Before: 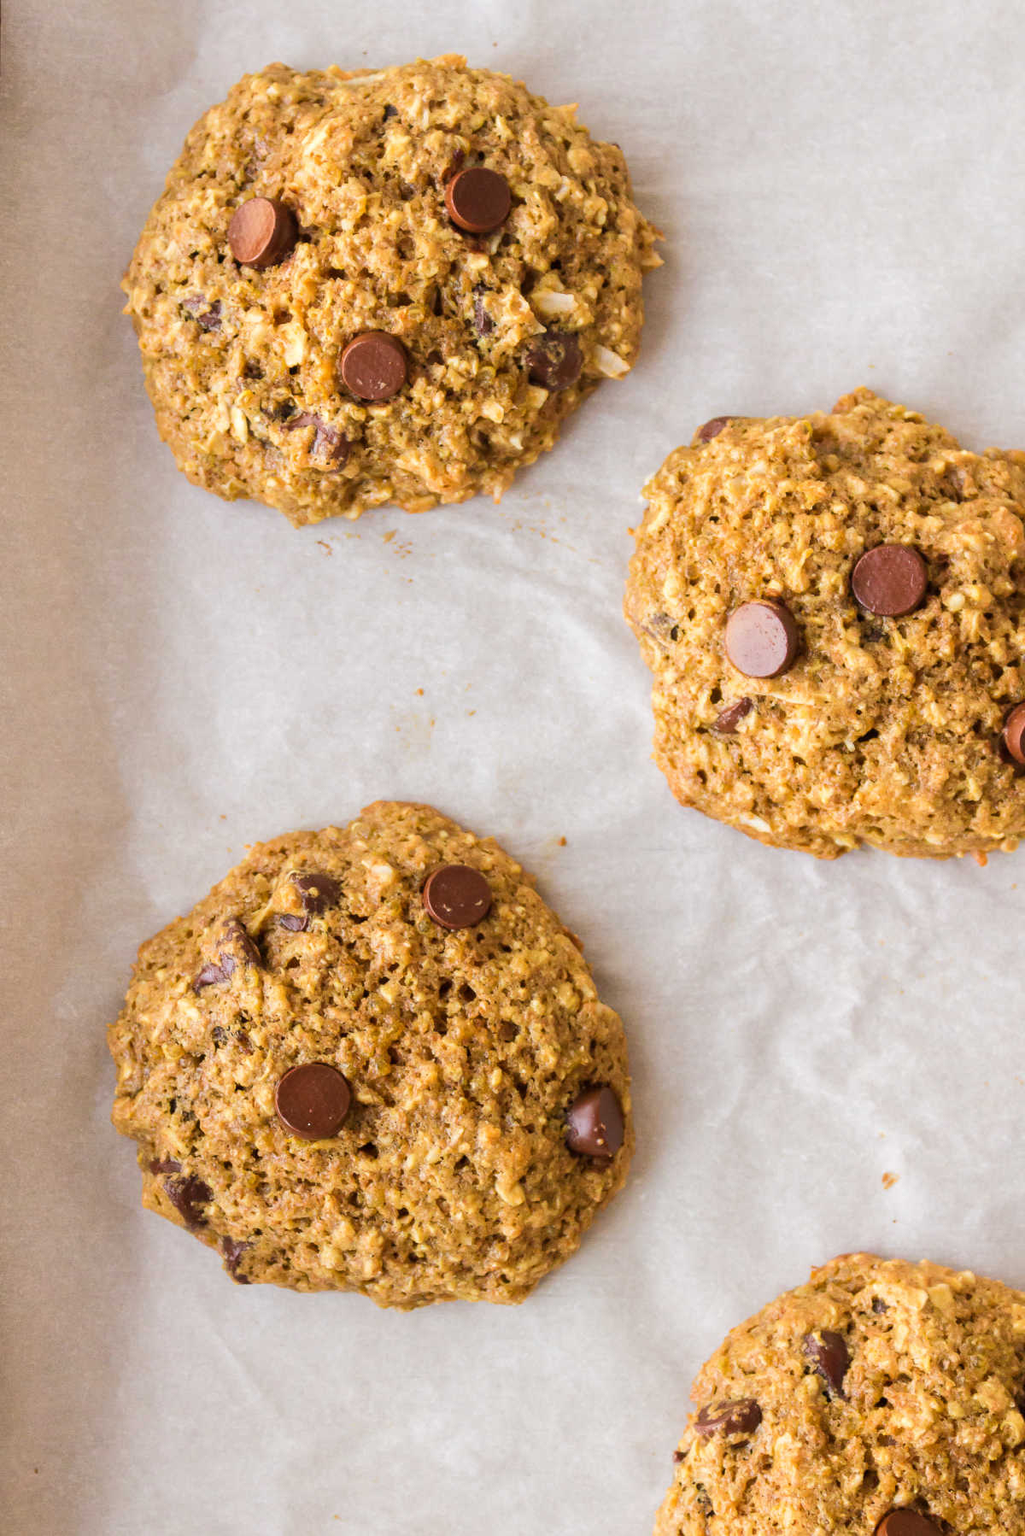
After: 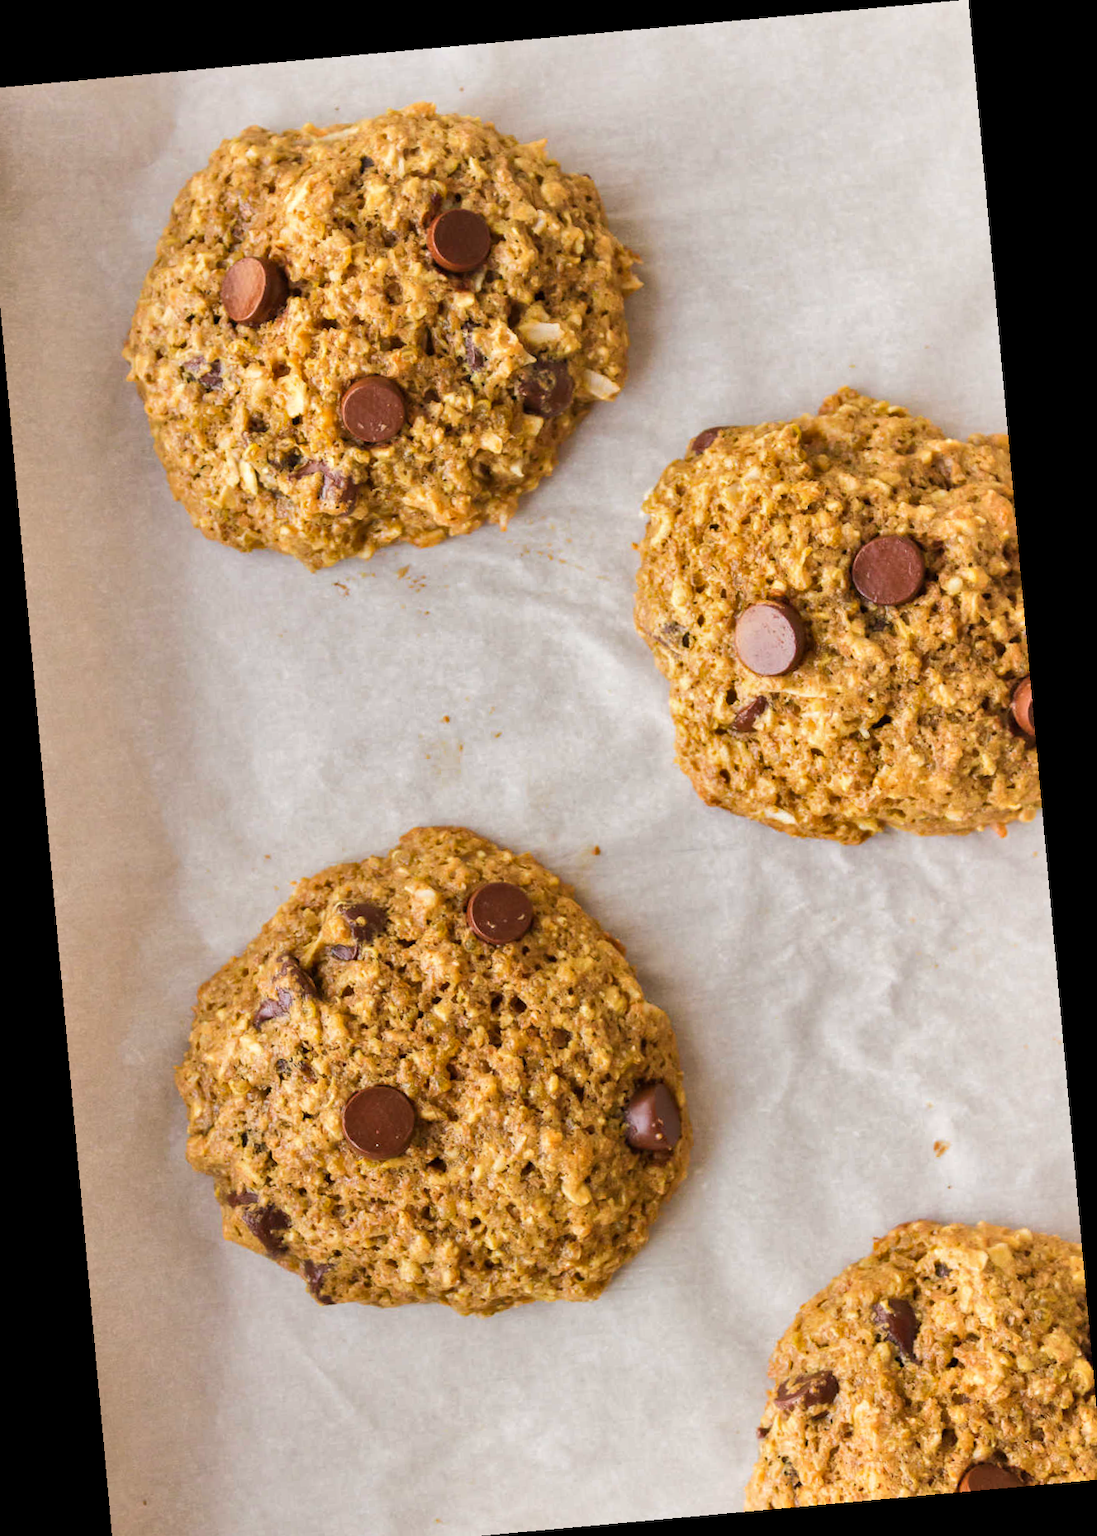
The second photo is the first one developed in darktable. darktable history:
rotate and perspective: rotation -5.2°, automatic cropping off
shadows and highlights: low approximation 0.01, soften with gaussian
crop: left 1.743%, right 0.268%, bottom 2.011%
color calibration: x 0.342, y 0.355, temperature 5146 K
